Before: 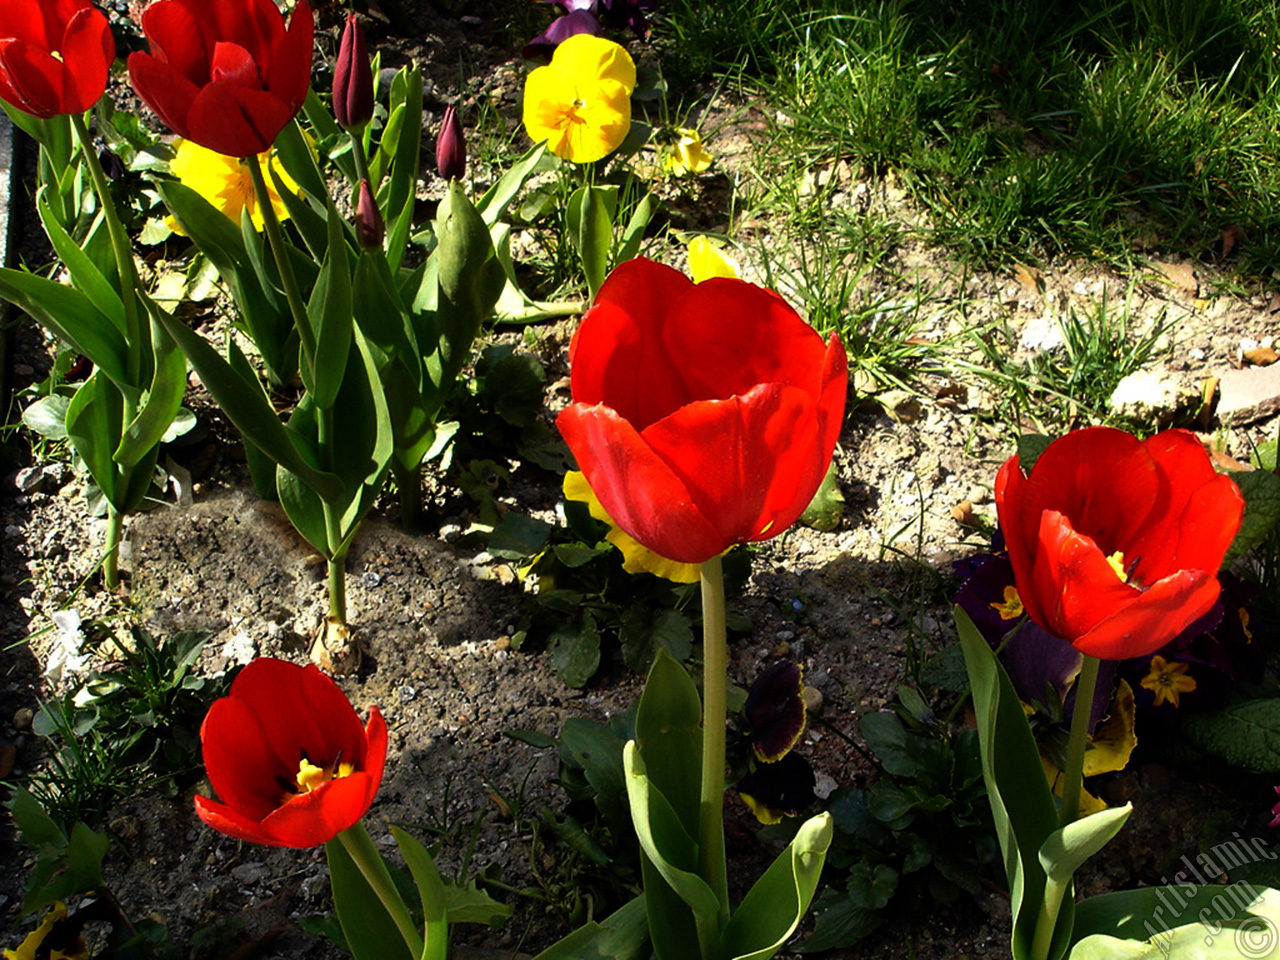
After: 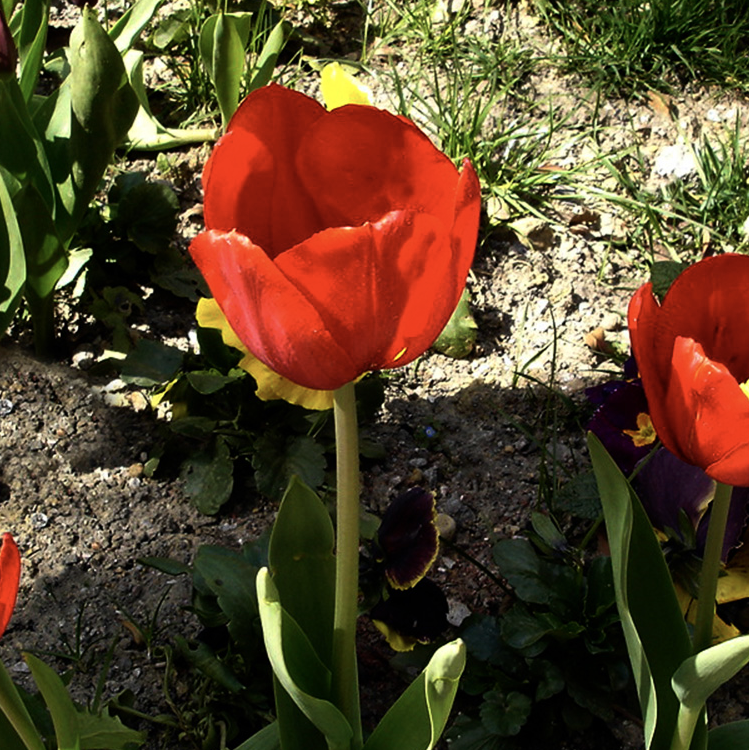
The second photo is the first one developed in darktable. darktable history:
contrast brightness saturation: contrast 0.109, saturation -0.17
crop and rotate: left 28.693%, top 18.105%, right 12.769%, bottom 3.682%
